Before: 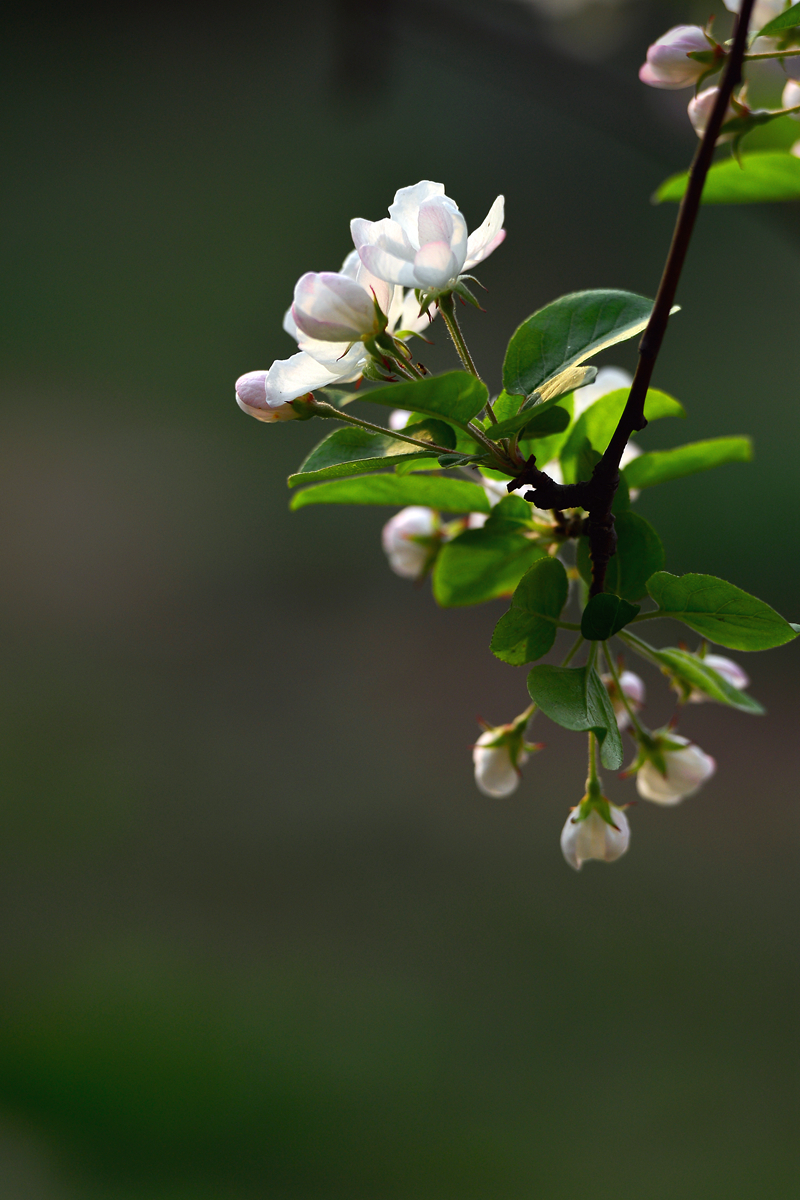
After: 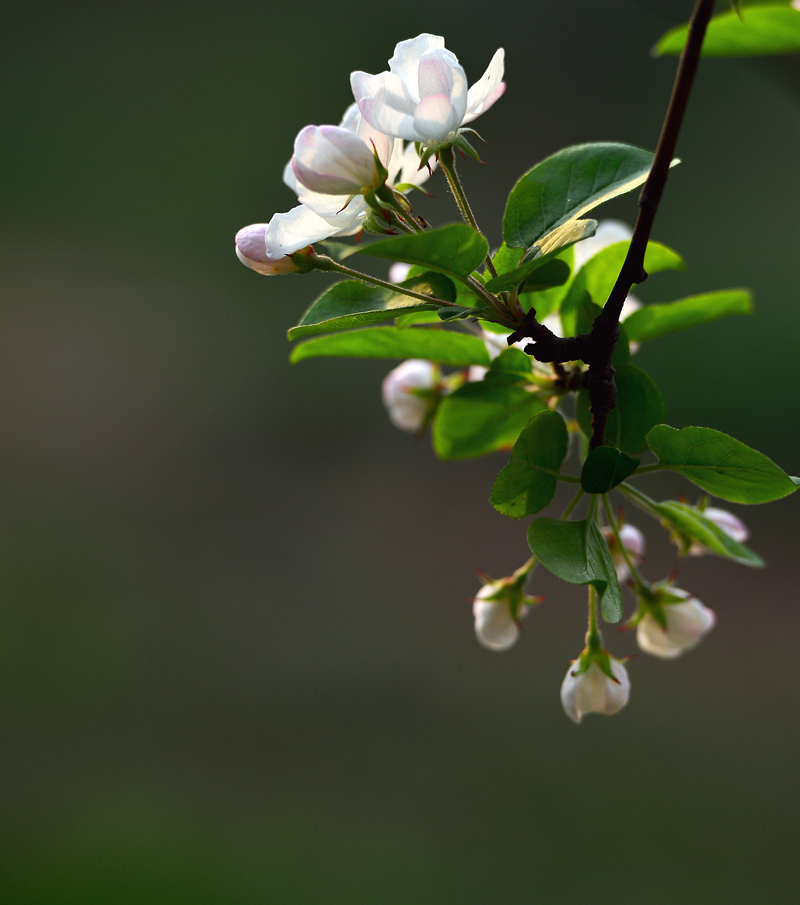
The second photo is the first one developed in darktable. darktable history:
crop and rotate: top 12.285%, bottom 12.221%
